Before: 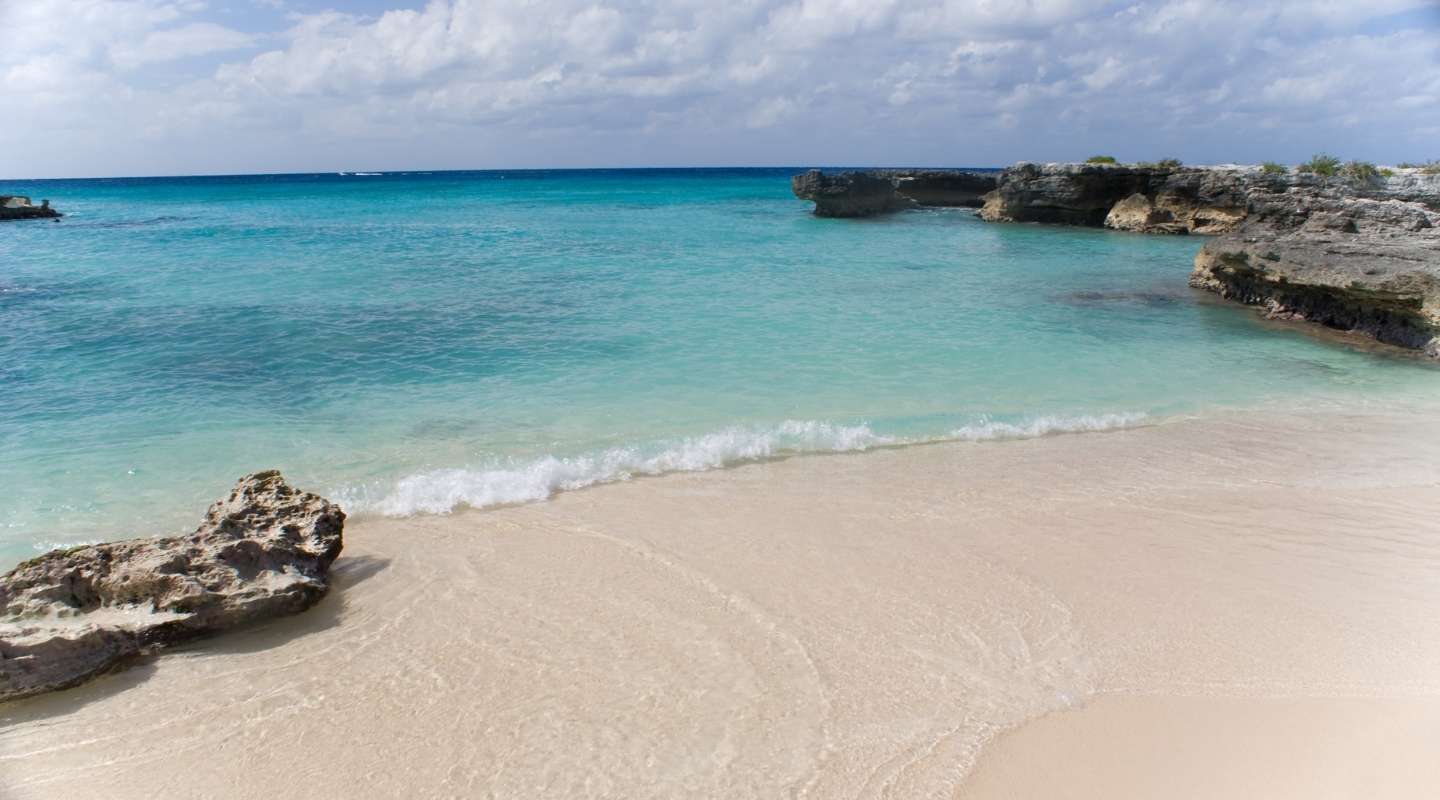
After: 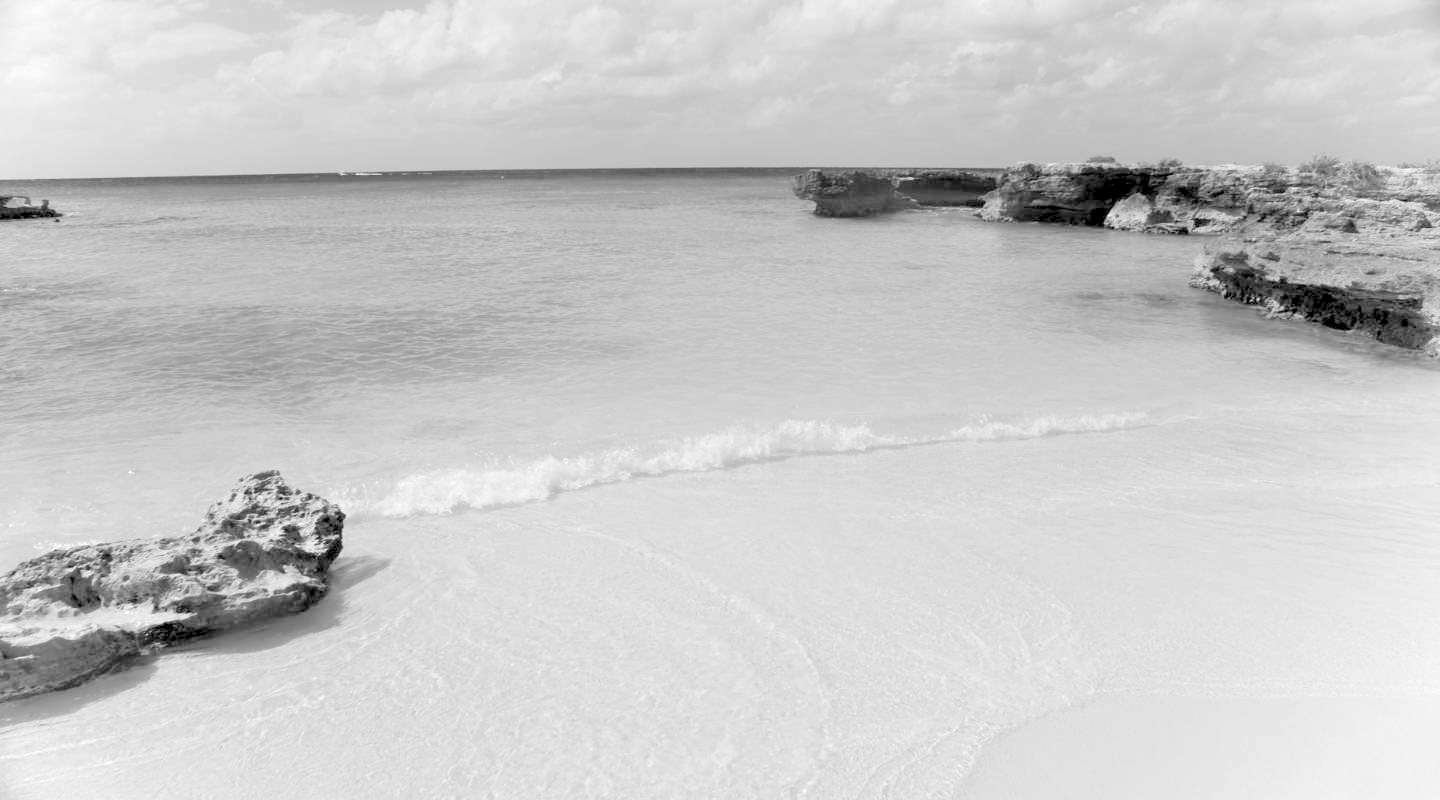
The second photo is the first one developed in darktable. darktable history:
color balance rgb: perceptual saturation grading › global saturation 25%, perceptual brilliance grading › mid-tones 10%, perceptual brilliance grading › shadows 15%, global vibrance 20%
monochrome: a -3.63, b -0.465
levels: levels [0.072, 0.414, 0.976]
